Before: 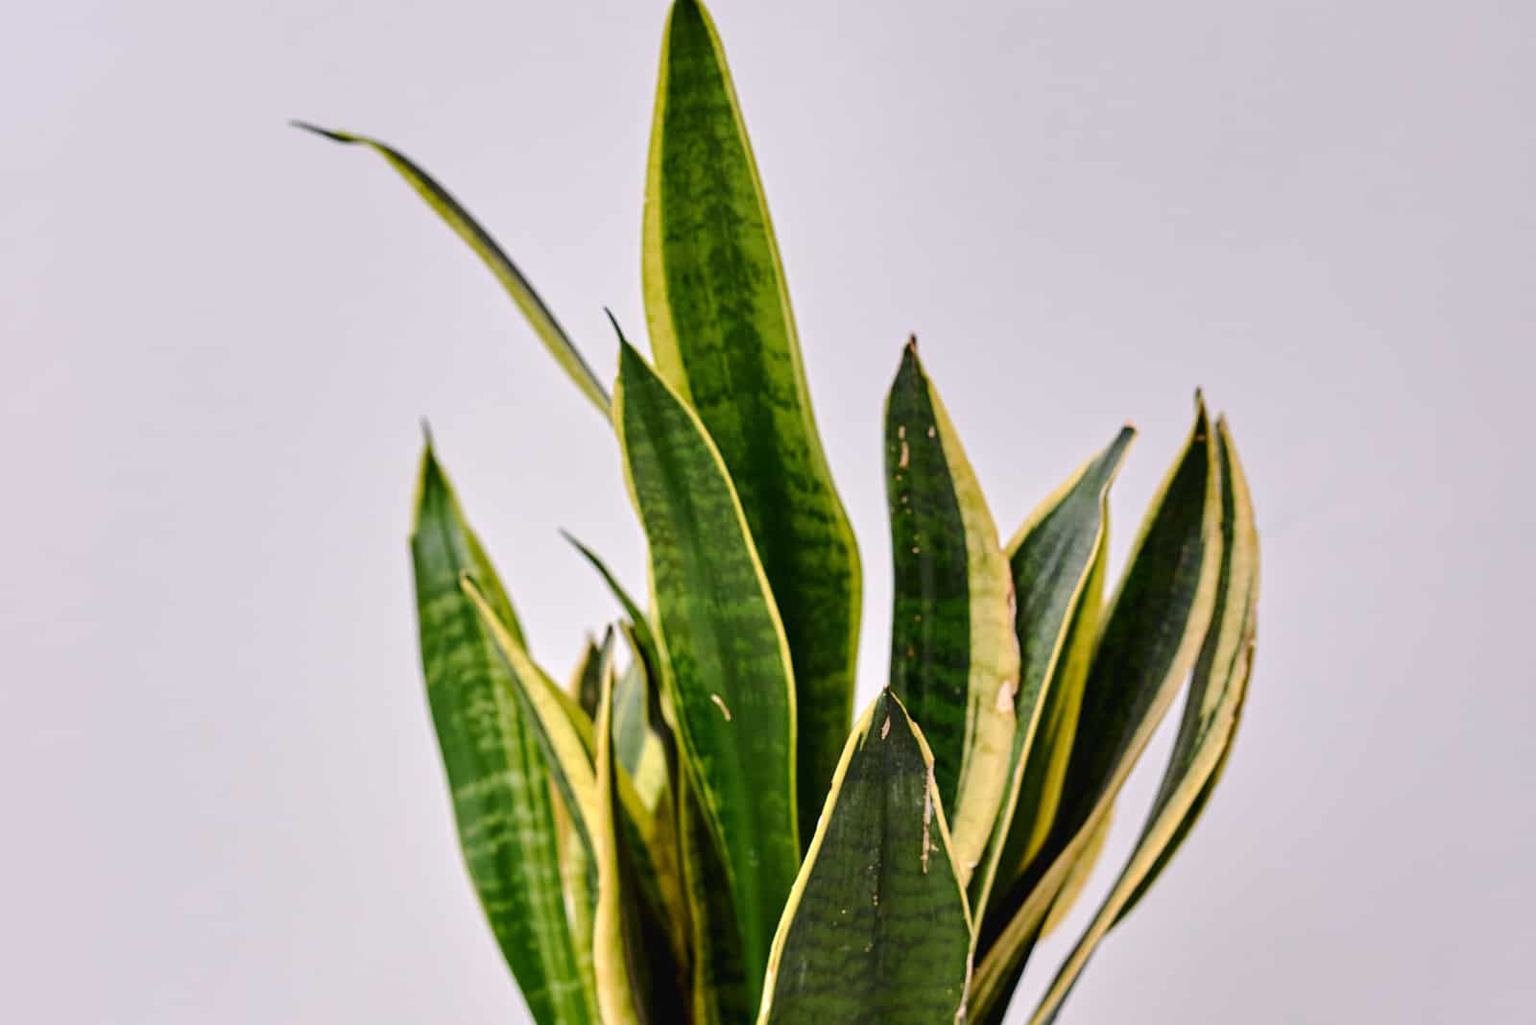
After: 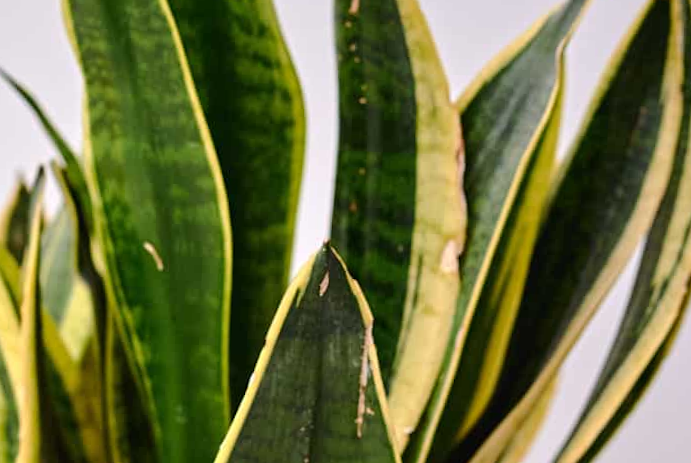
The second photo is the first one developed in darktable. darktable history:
crop: left 37.221%, top 45.169%, right 20.63%, bottom 13.777%
rotate and perspective: rotation 2.27°, automatic cropping off
